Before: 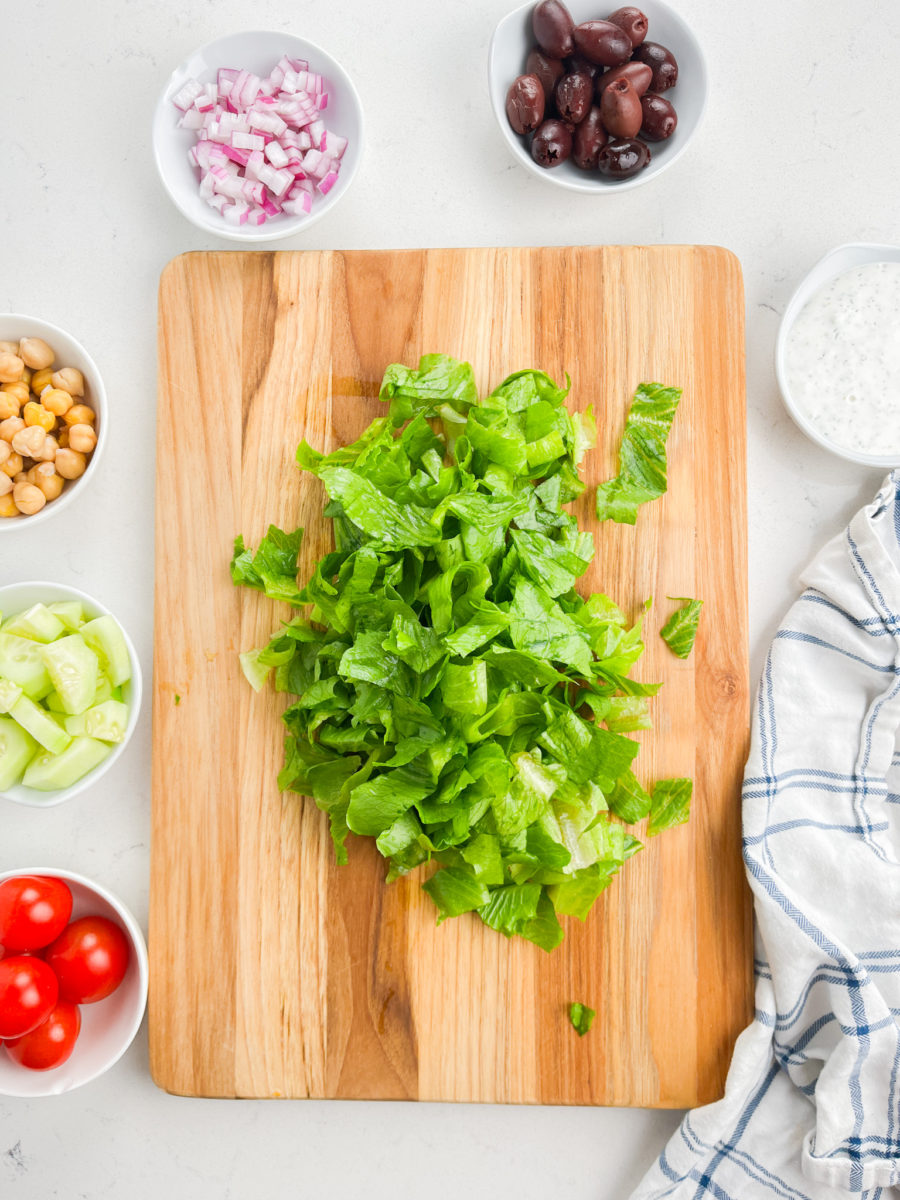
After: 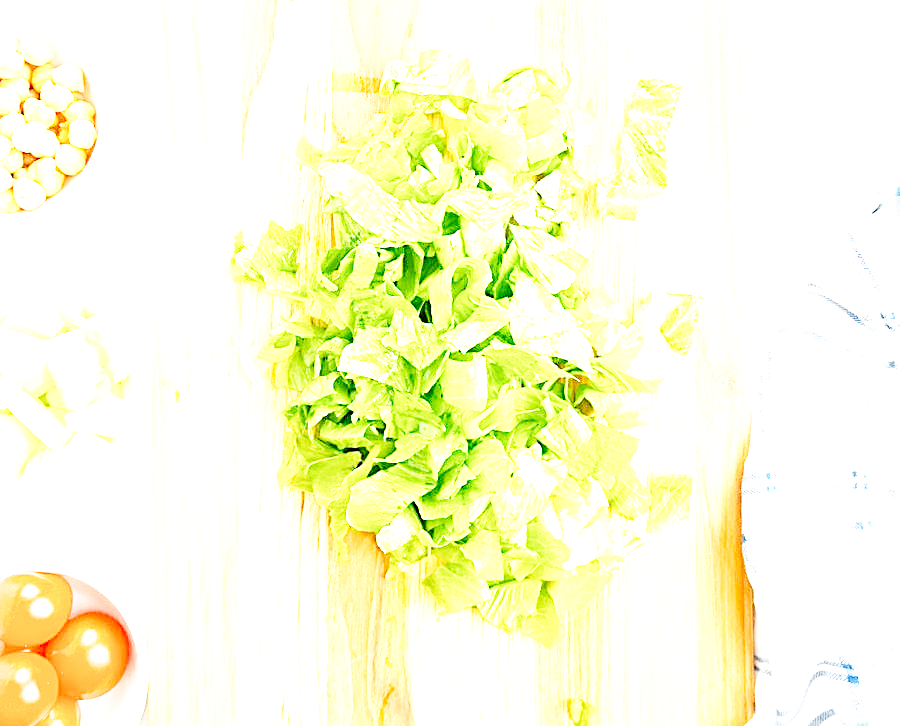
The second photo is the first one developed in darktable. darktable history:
sharpen: on, module defaults
base curve: curves: ch0 [(0, 0.003) (0.001, 0.002) (0.006, 0.004) (0.02, 0.022) (0.048, 0.086) (0.094, 0.234) (0.162, 0.431) (0.258, 0.629) (0.385, 0.8) (0.548, 0.918) (0.751, 0.988) (1, 1)], fusion 1, preserve colors none
crop and rotate: top 25.41%, bottom 14.056%
exposure: black level correction 0, exposure 1.56 EV, compensate highlight preservation false
